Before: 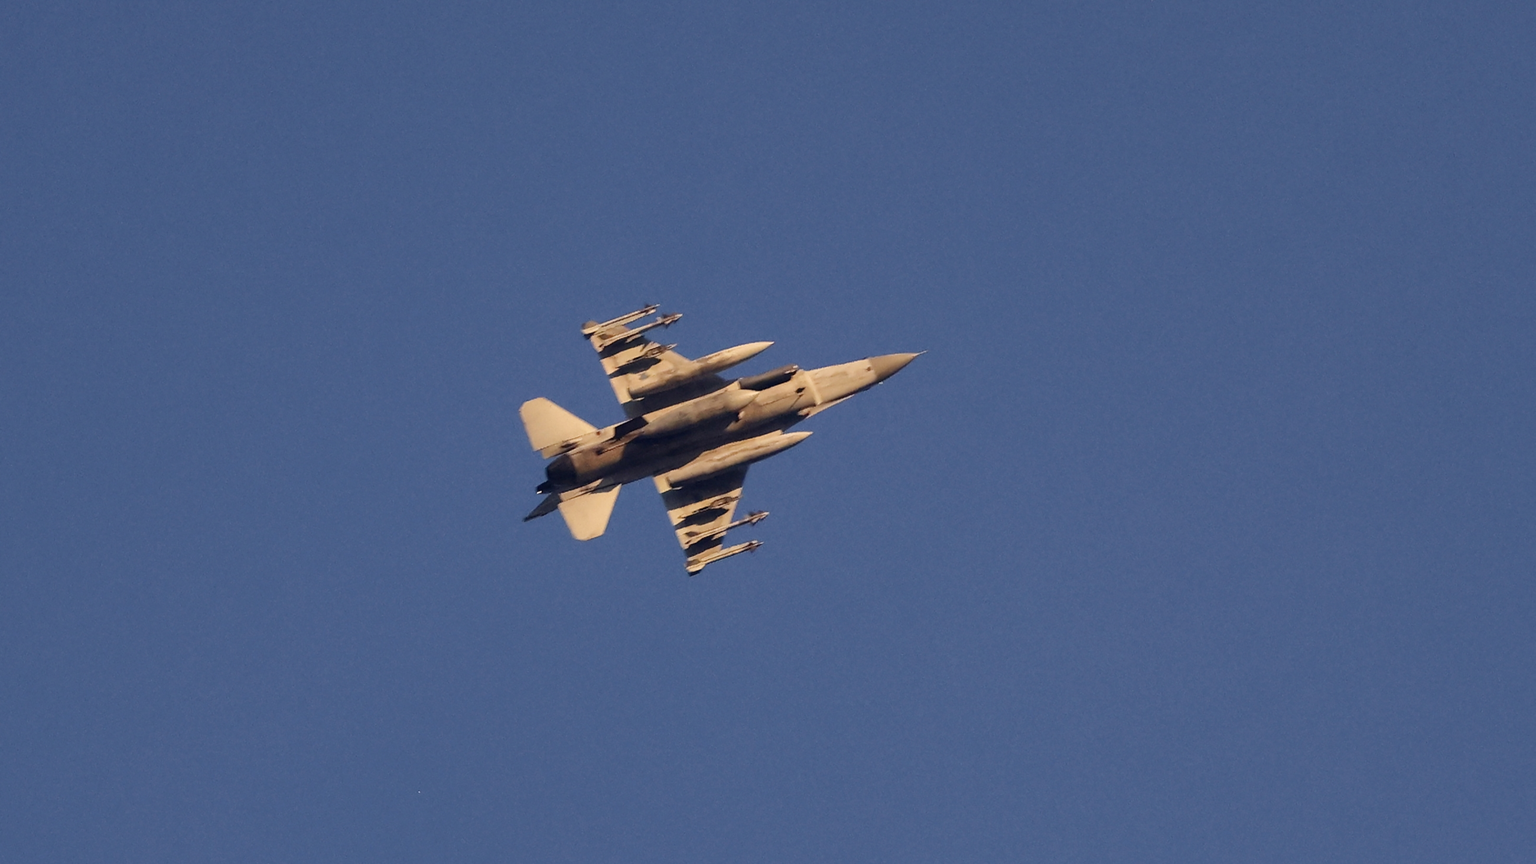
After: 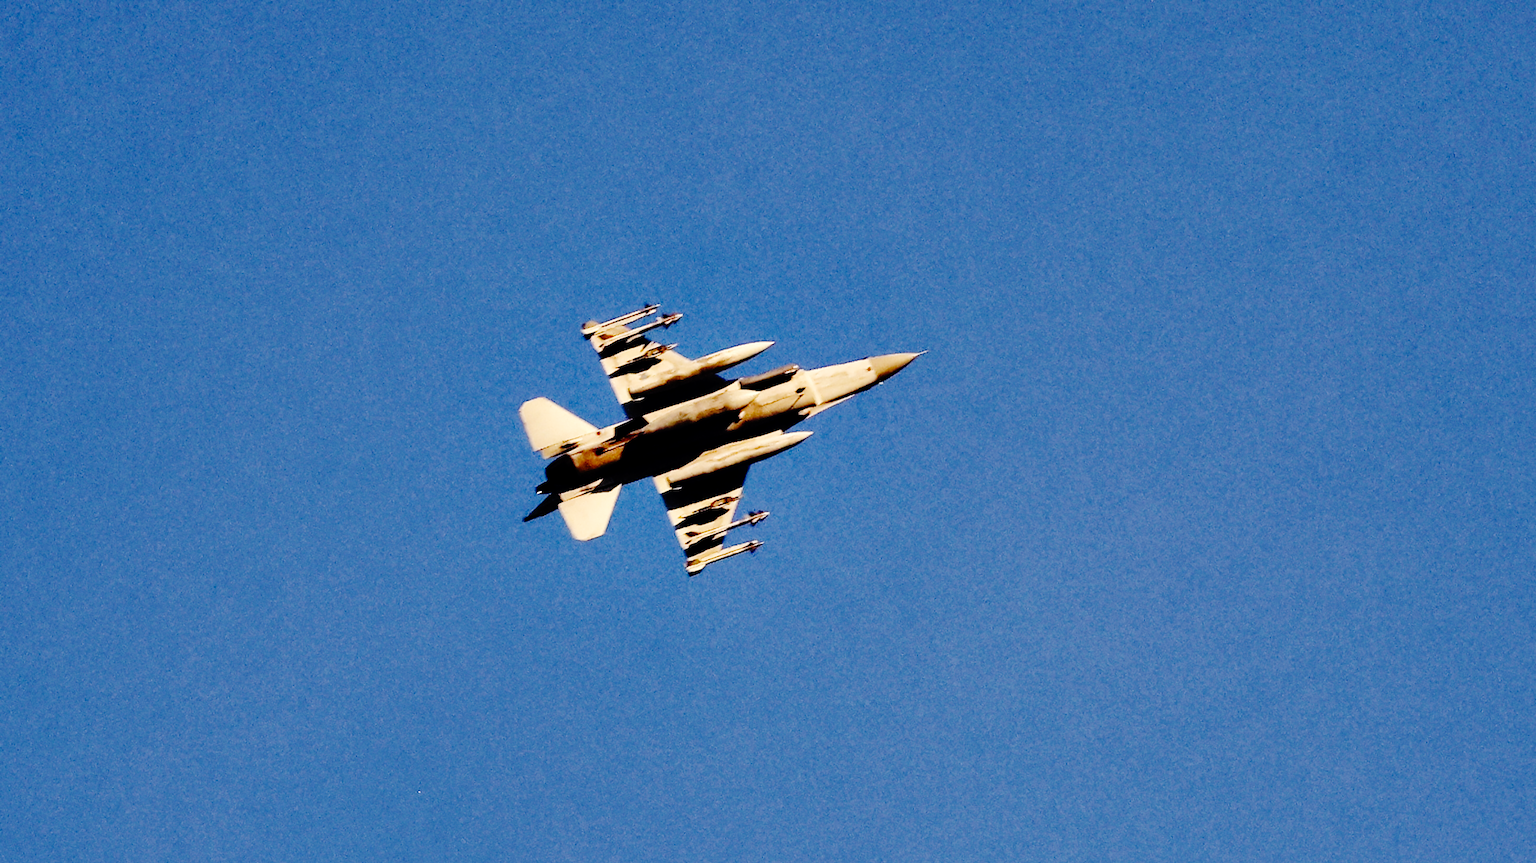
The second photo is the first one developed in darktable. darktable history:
contrast equalizer: octaves 7, y [[0.6 ×6], [0.55 ×6], [0 ×6], [0 ×6], [0 ×6]]
exposure: black level correction 0.001, exposure -0.203 EV, compensate highlight preservation false
base curve: curves: ch0 [(0, 0) (0.036, 0.01) (0.123, 0.254) (0.258, 0.504) (0.507, 0.748) (1, 1)], preserve colors none
